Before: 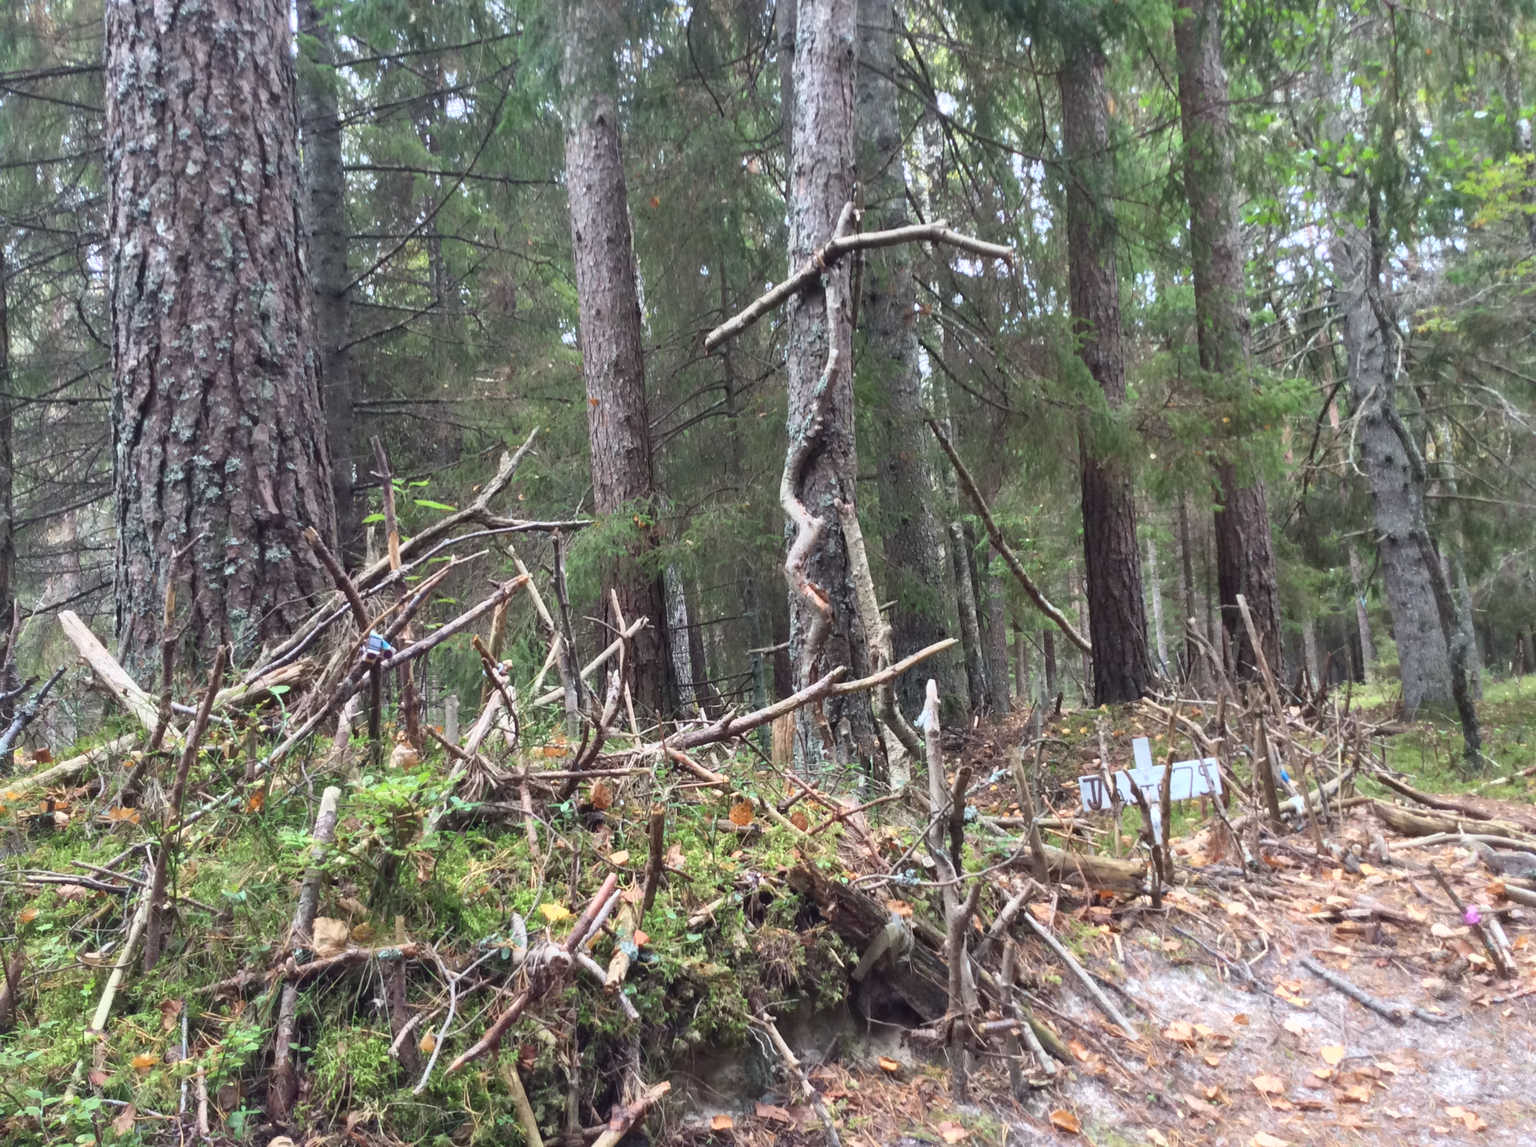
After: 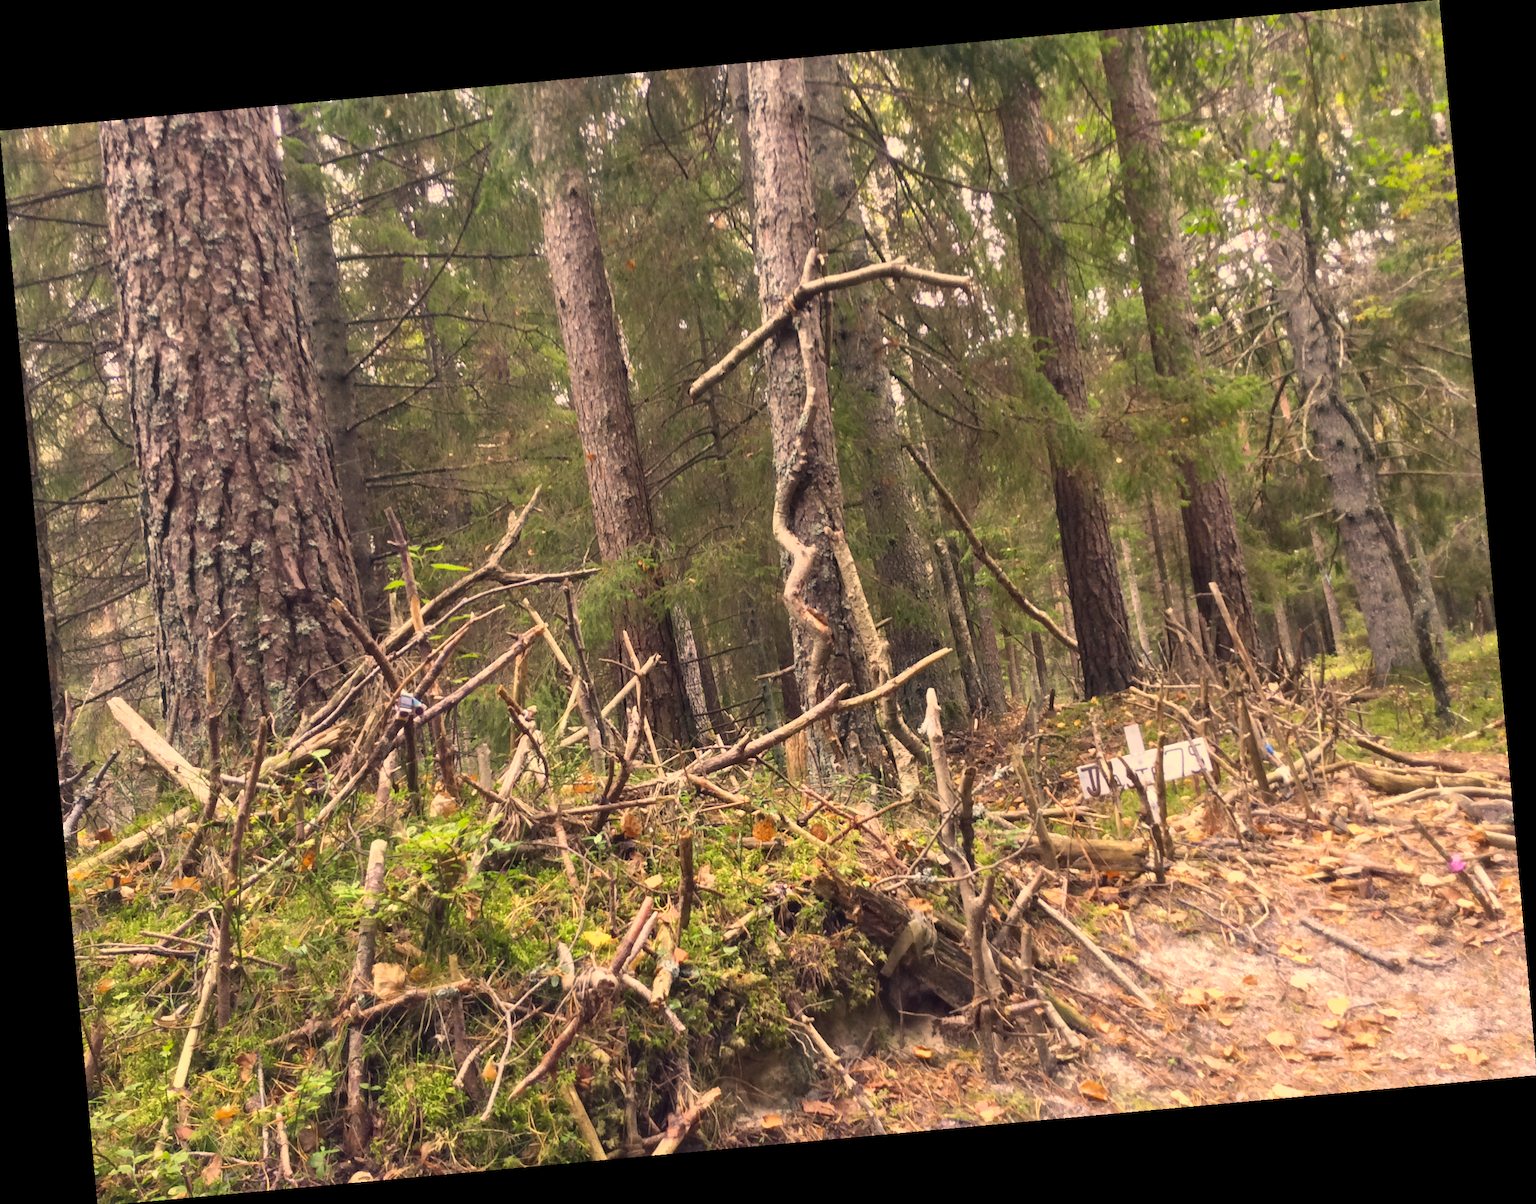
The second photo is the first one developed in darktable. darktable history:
color correction: highlights a* 15, highlights b* 31.55
rotate and perspective: rotation -5.2°, automatic cropping off
